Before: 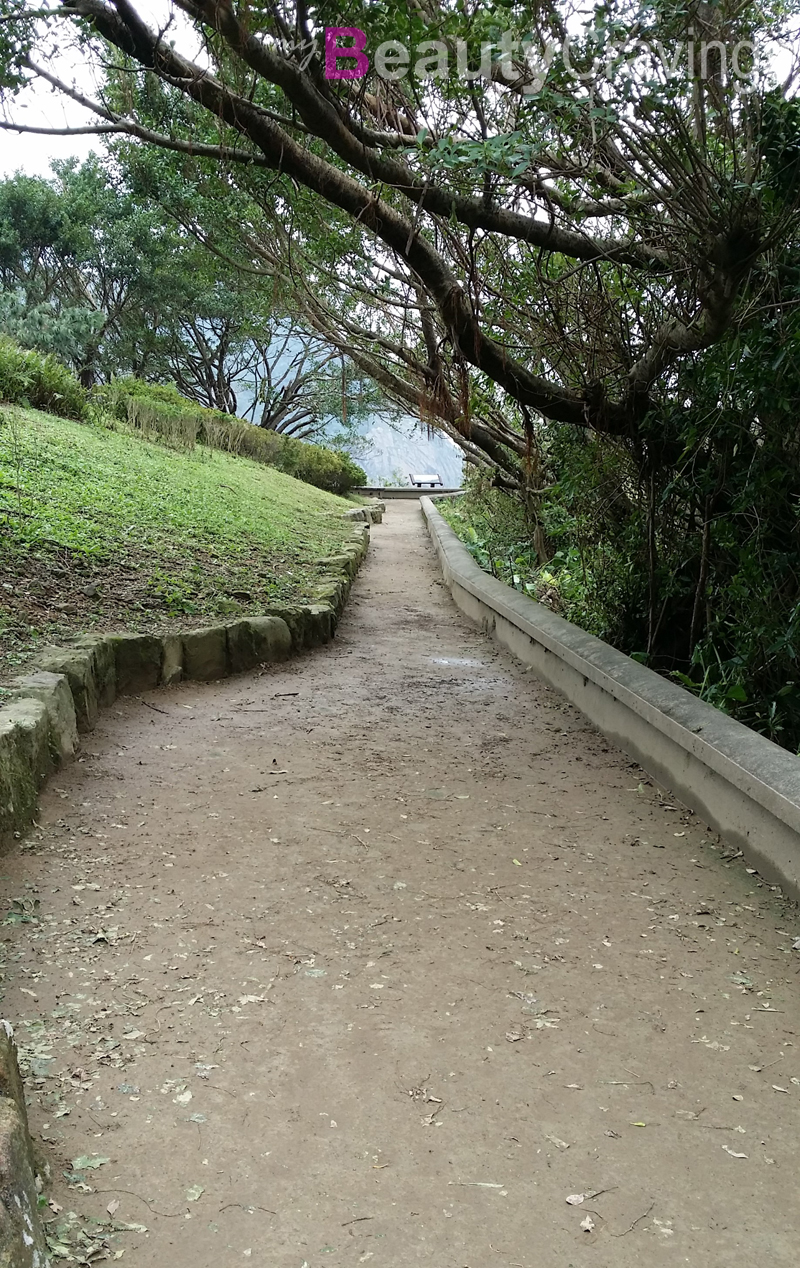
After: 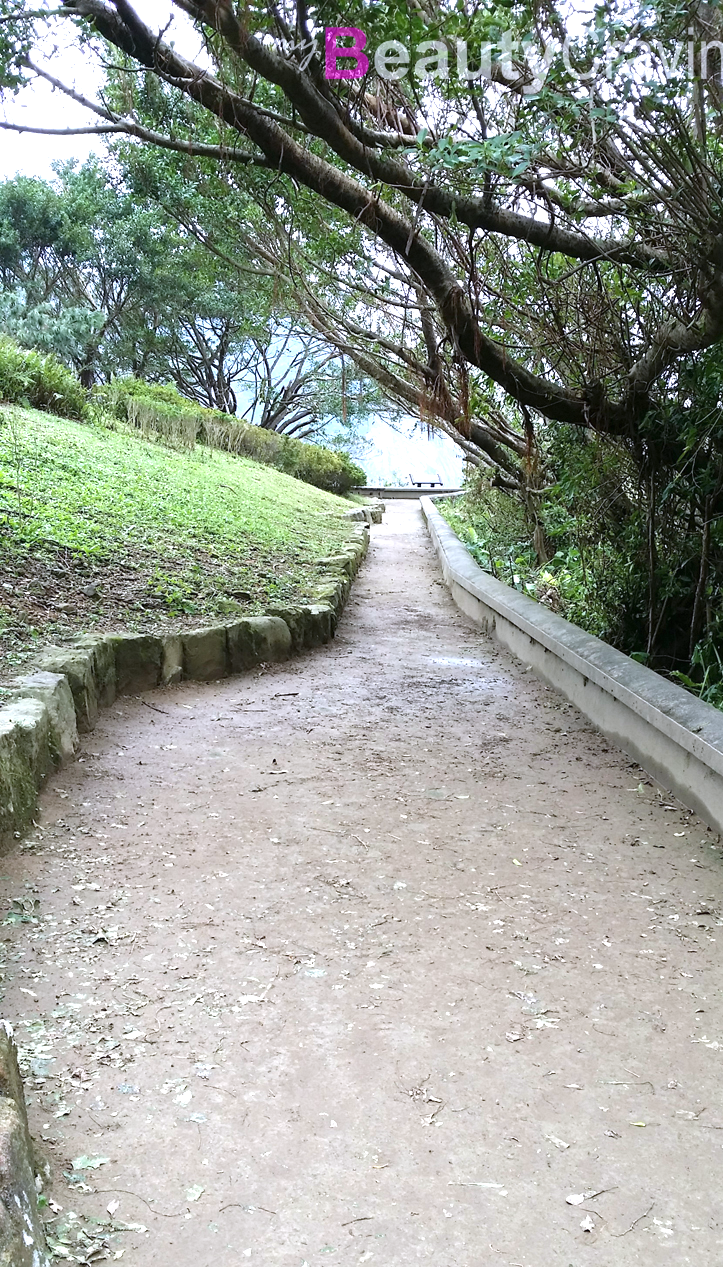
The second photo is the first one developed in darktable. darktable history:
crop: right 9.509%, bottom 0.031%
exposure: black level correction 0, exposure 0.9 EV, compensate highlight preservation false
white balance: red 0.967, blue 1.119, emerald 0.756
